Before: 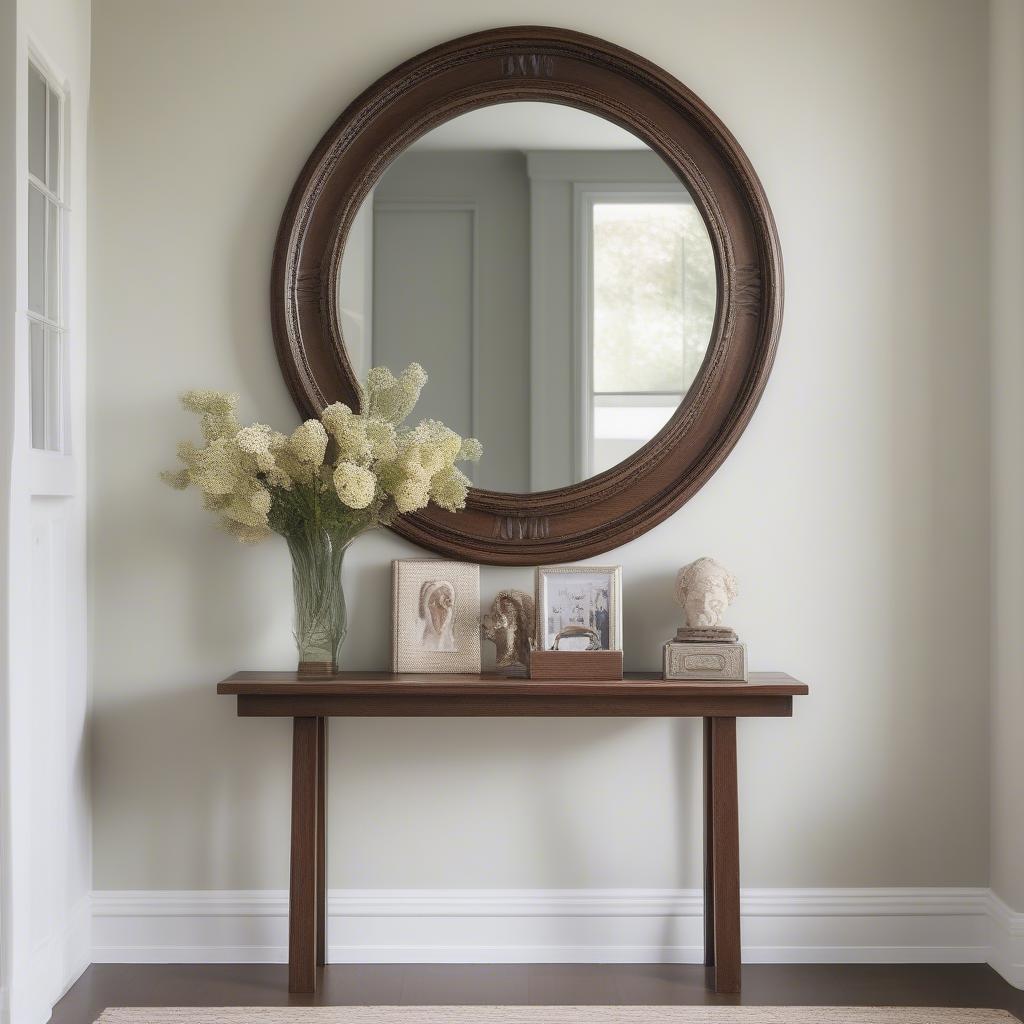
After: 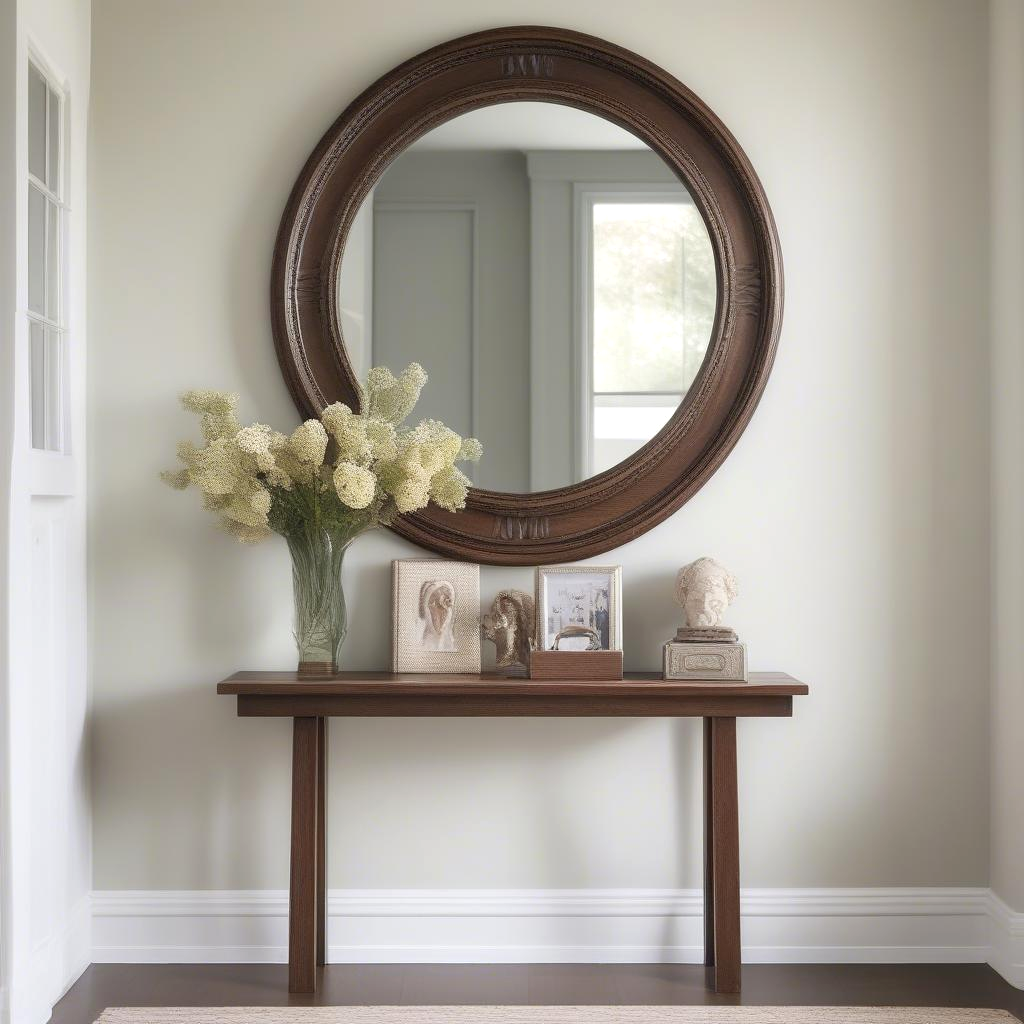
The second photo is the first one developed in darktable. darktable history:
exposure: black level correction 0.001, exposure 0.194 EV, compensate highlight preservation false
